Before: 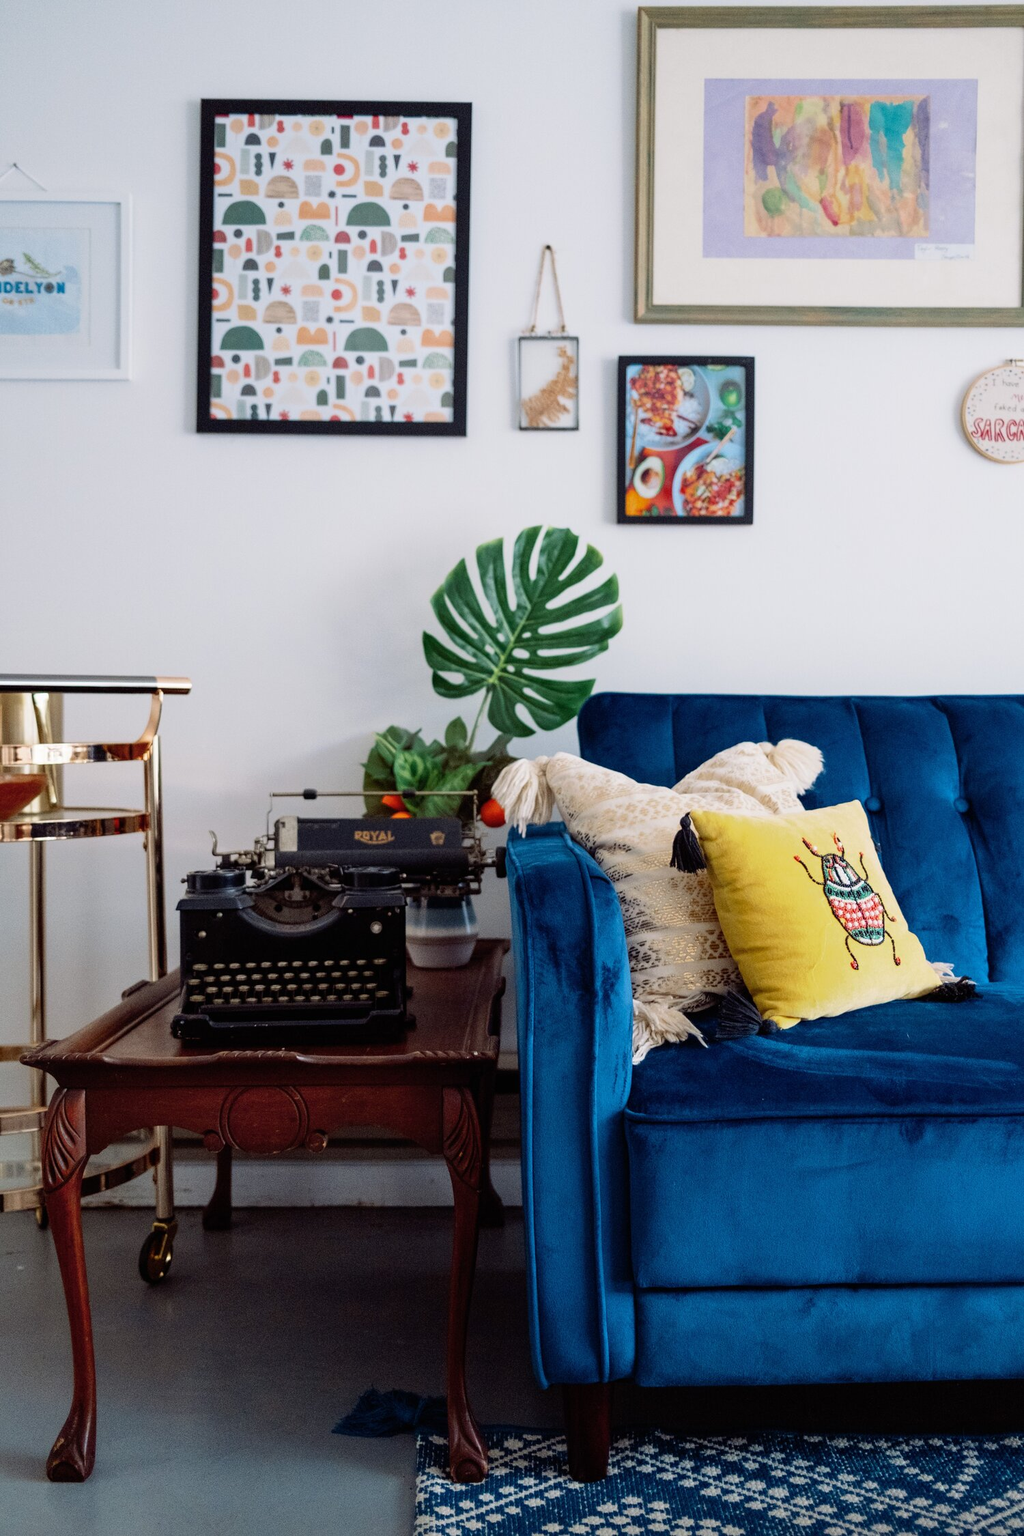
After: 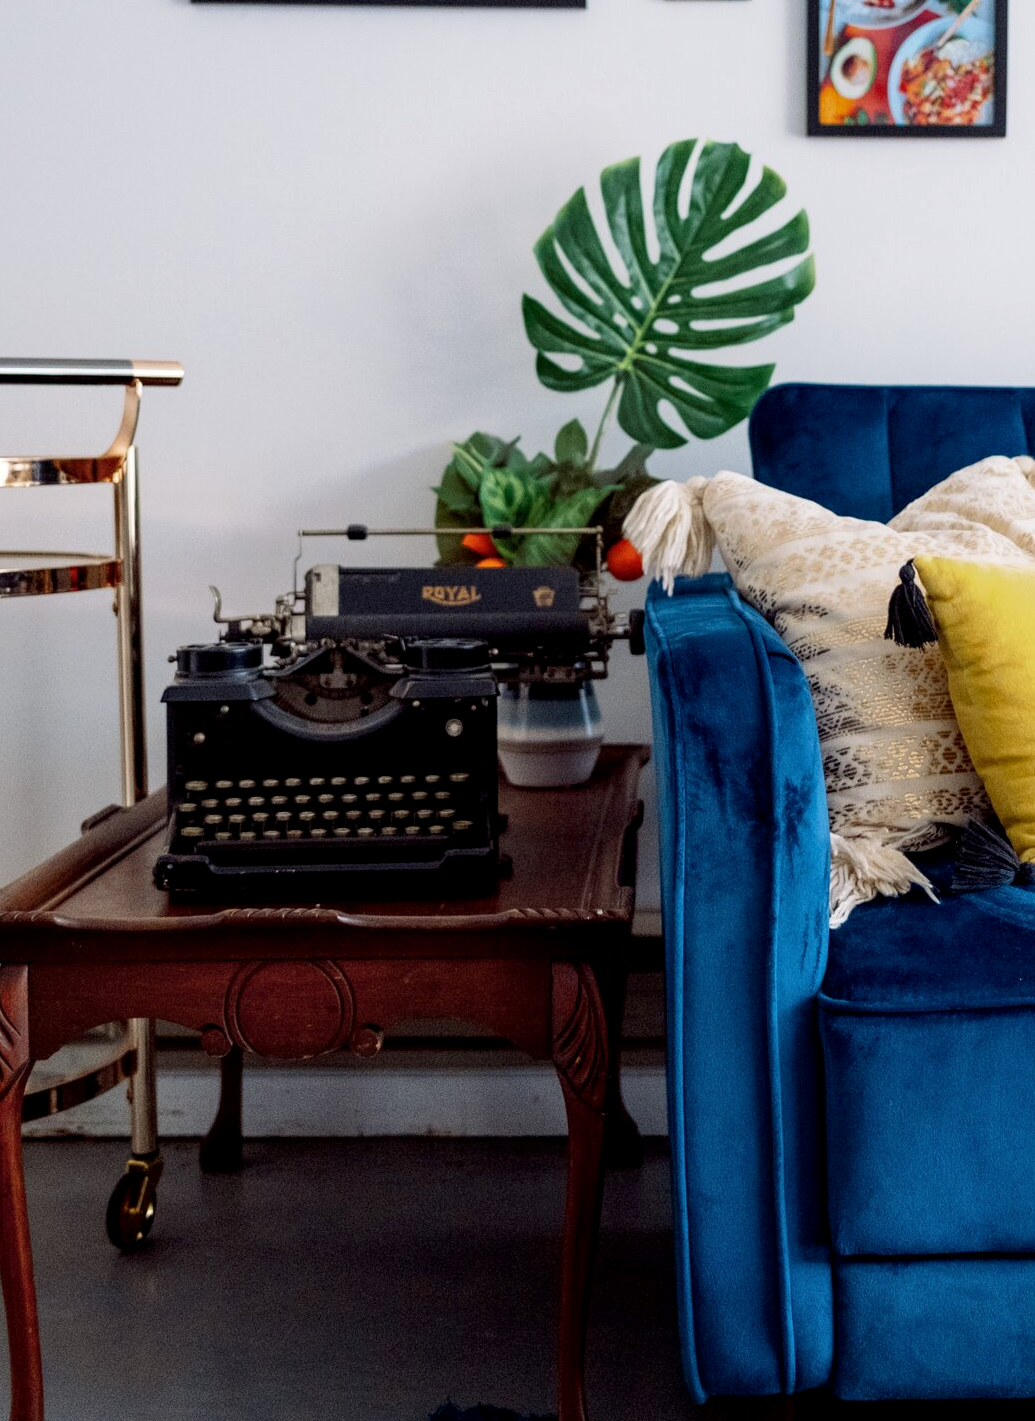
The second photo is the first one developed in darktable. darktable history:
local contrast: highlights 101%, shadows 100%, detail 120%, midtone range 0.2
exposure: black level correction 0.001, compensate exposure bias true, compensate highlight preservation false
crop: left 6.478%, top 28.048%, right 24.376%, bottom 8.706%
